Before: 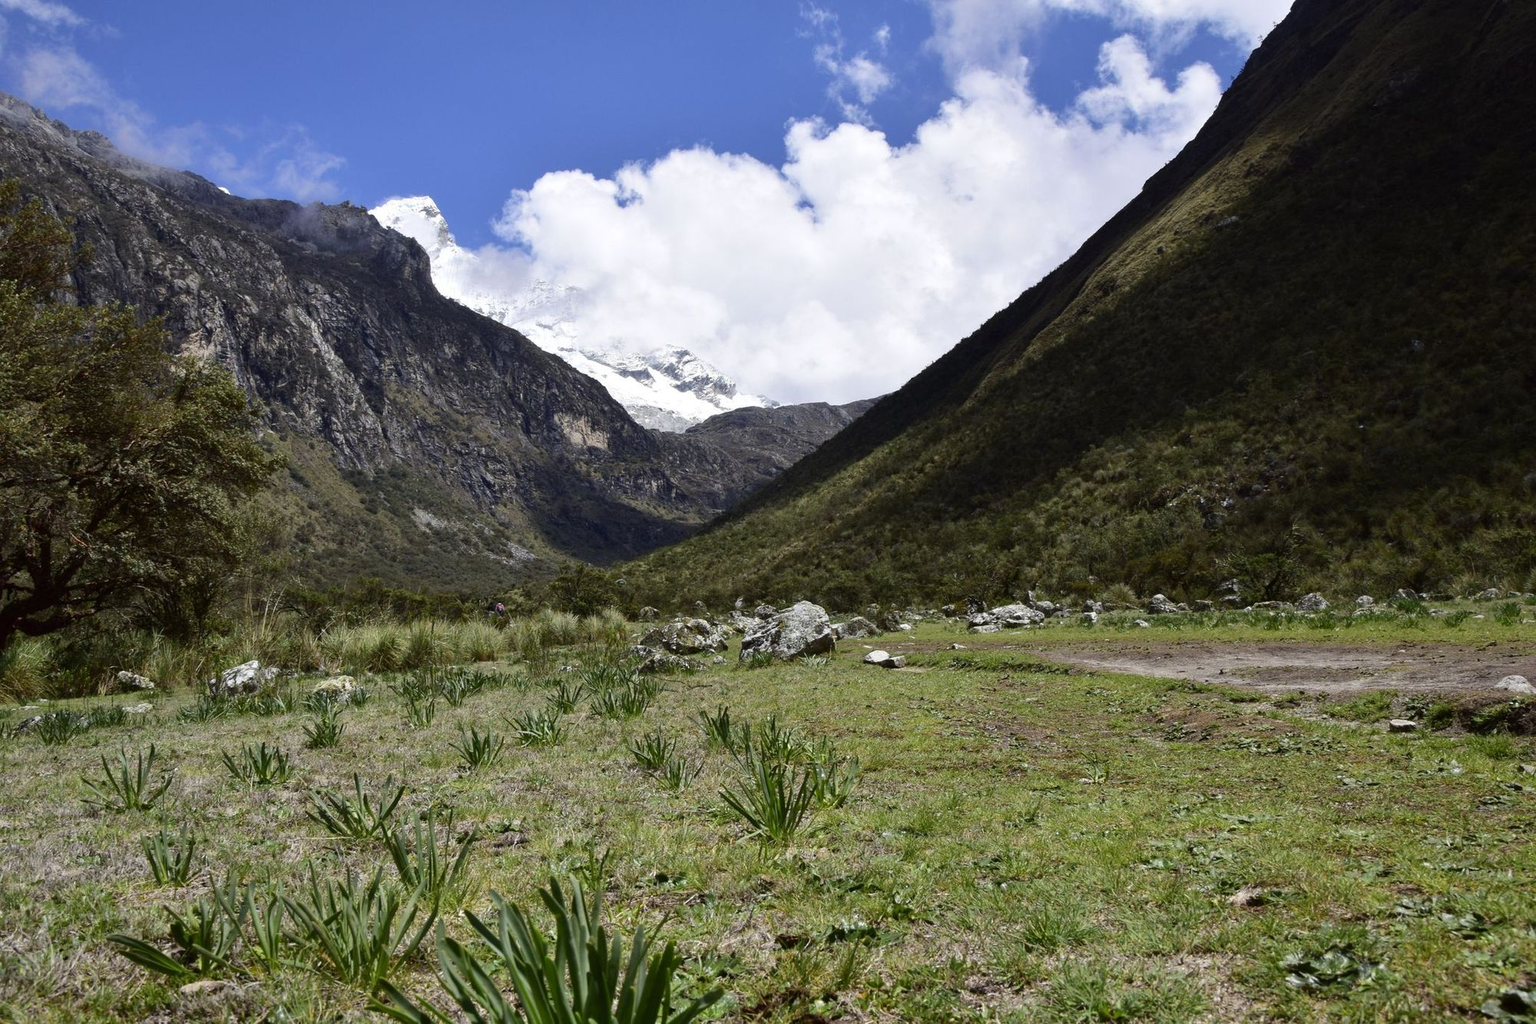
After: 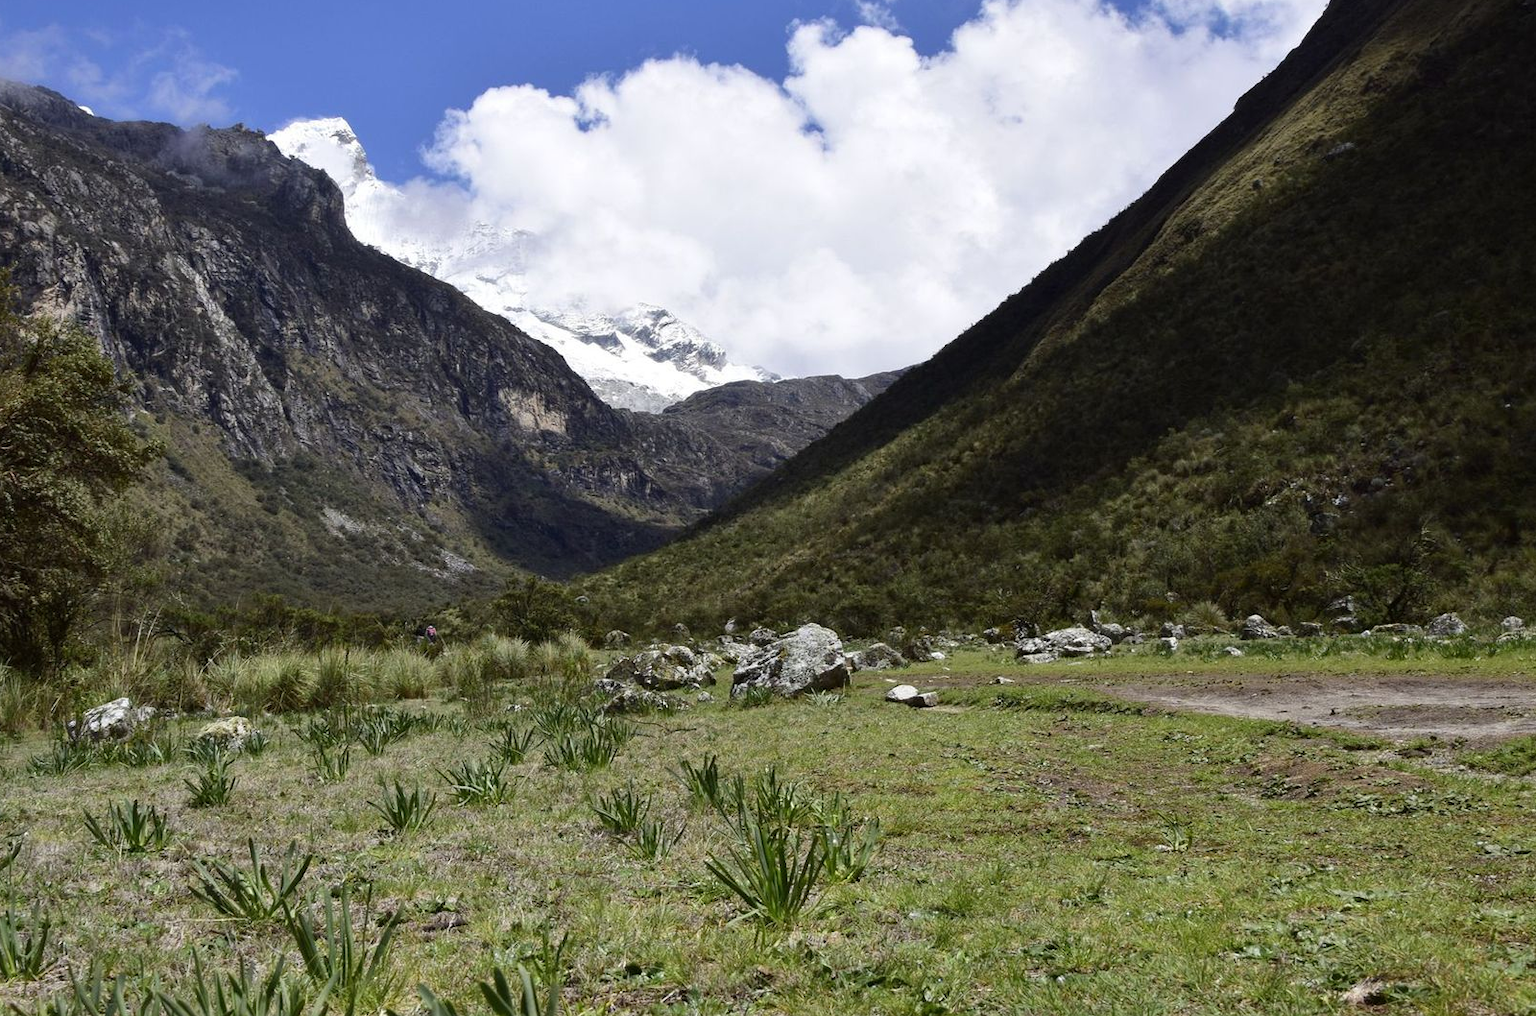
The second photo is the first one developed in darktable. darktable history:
crop and rotate: left 10.125%, top 10.038%, right 9.843%, bottom 10.496%
